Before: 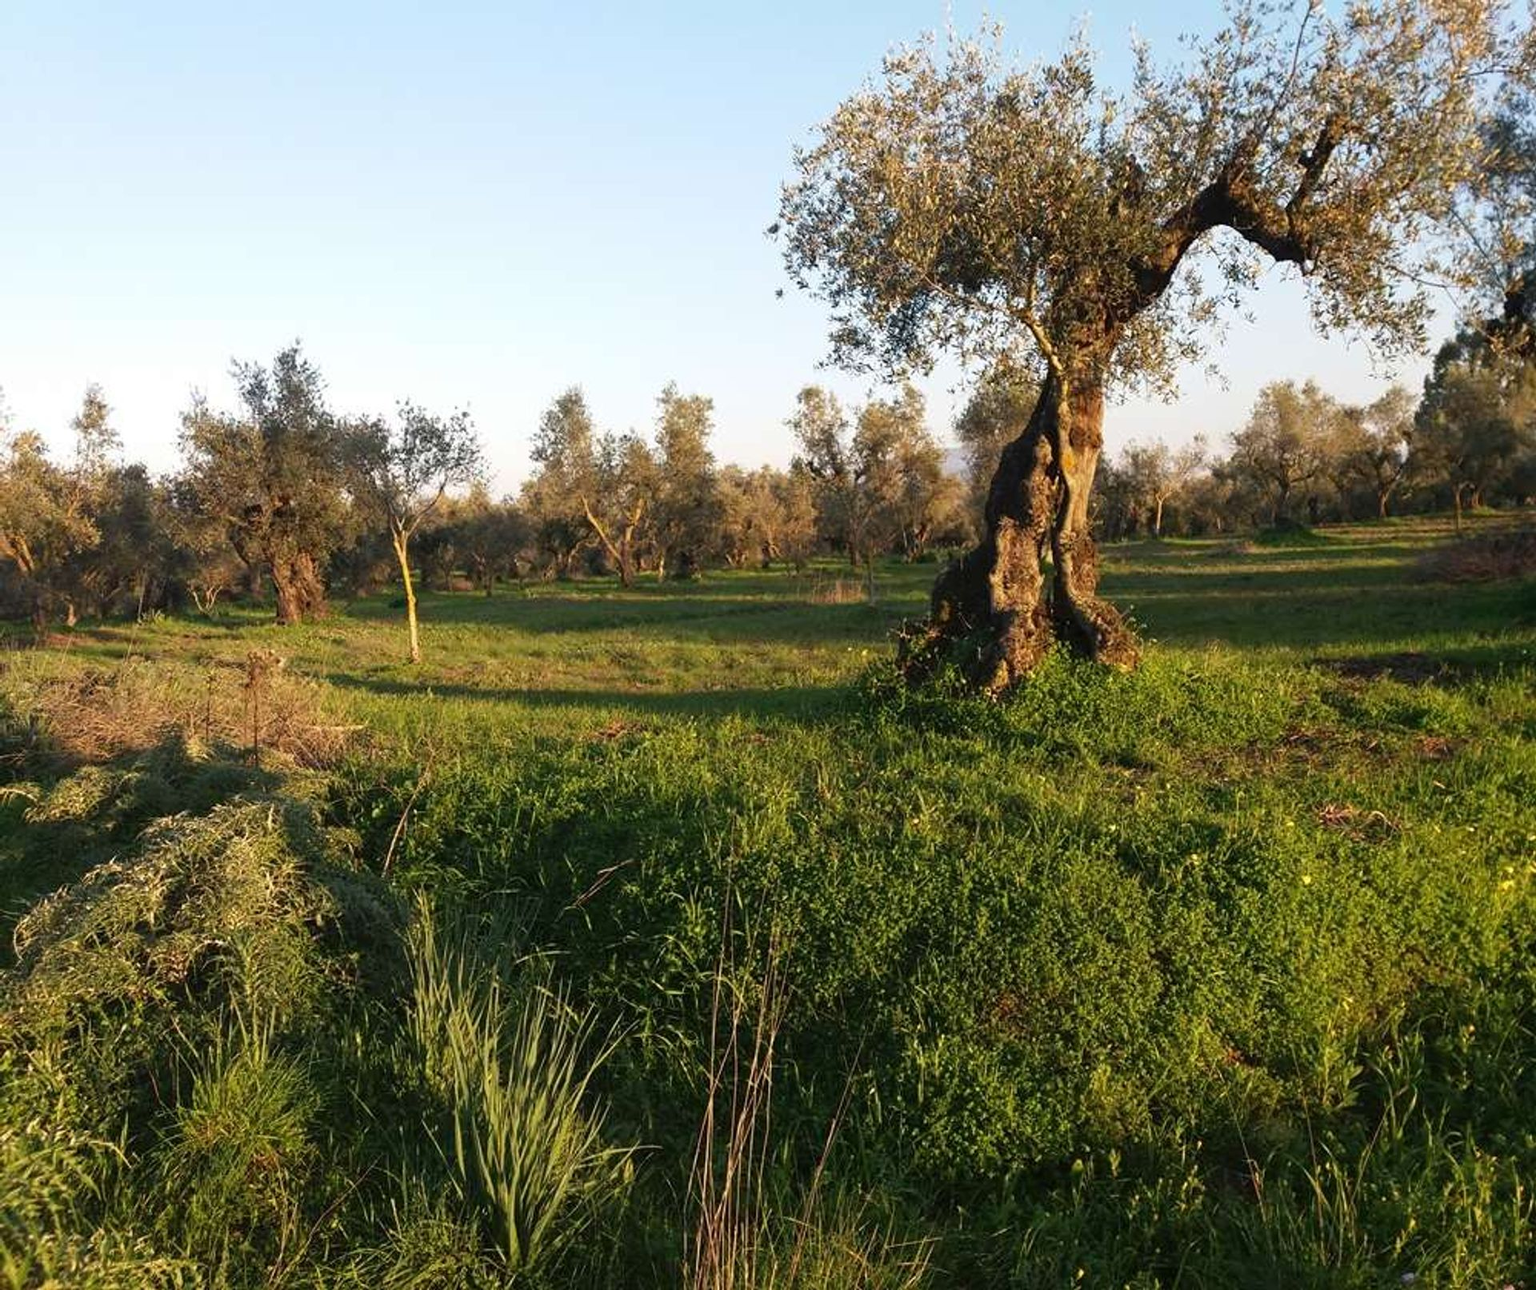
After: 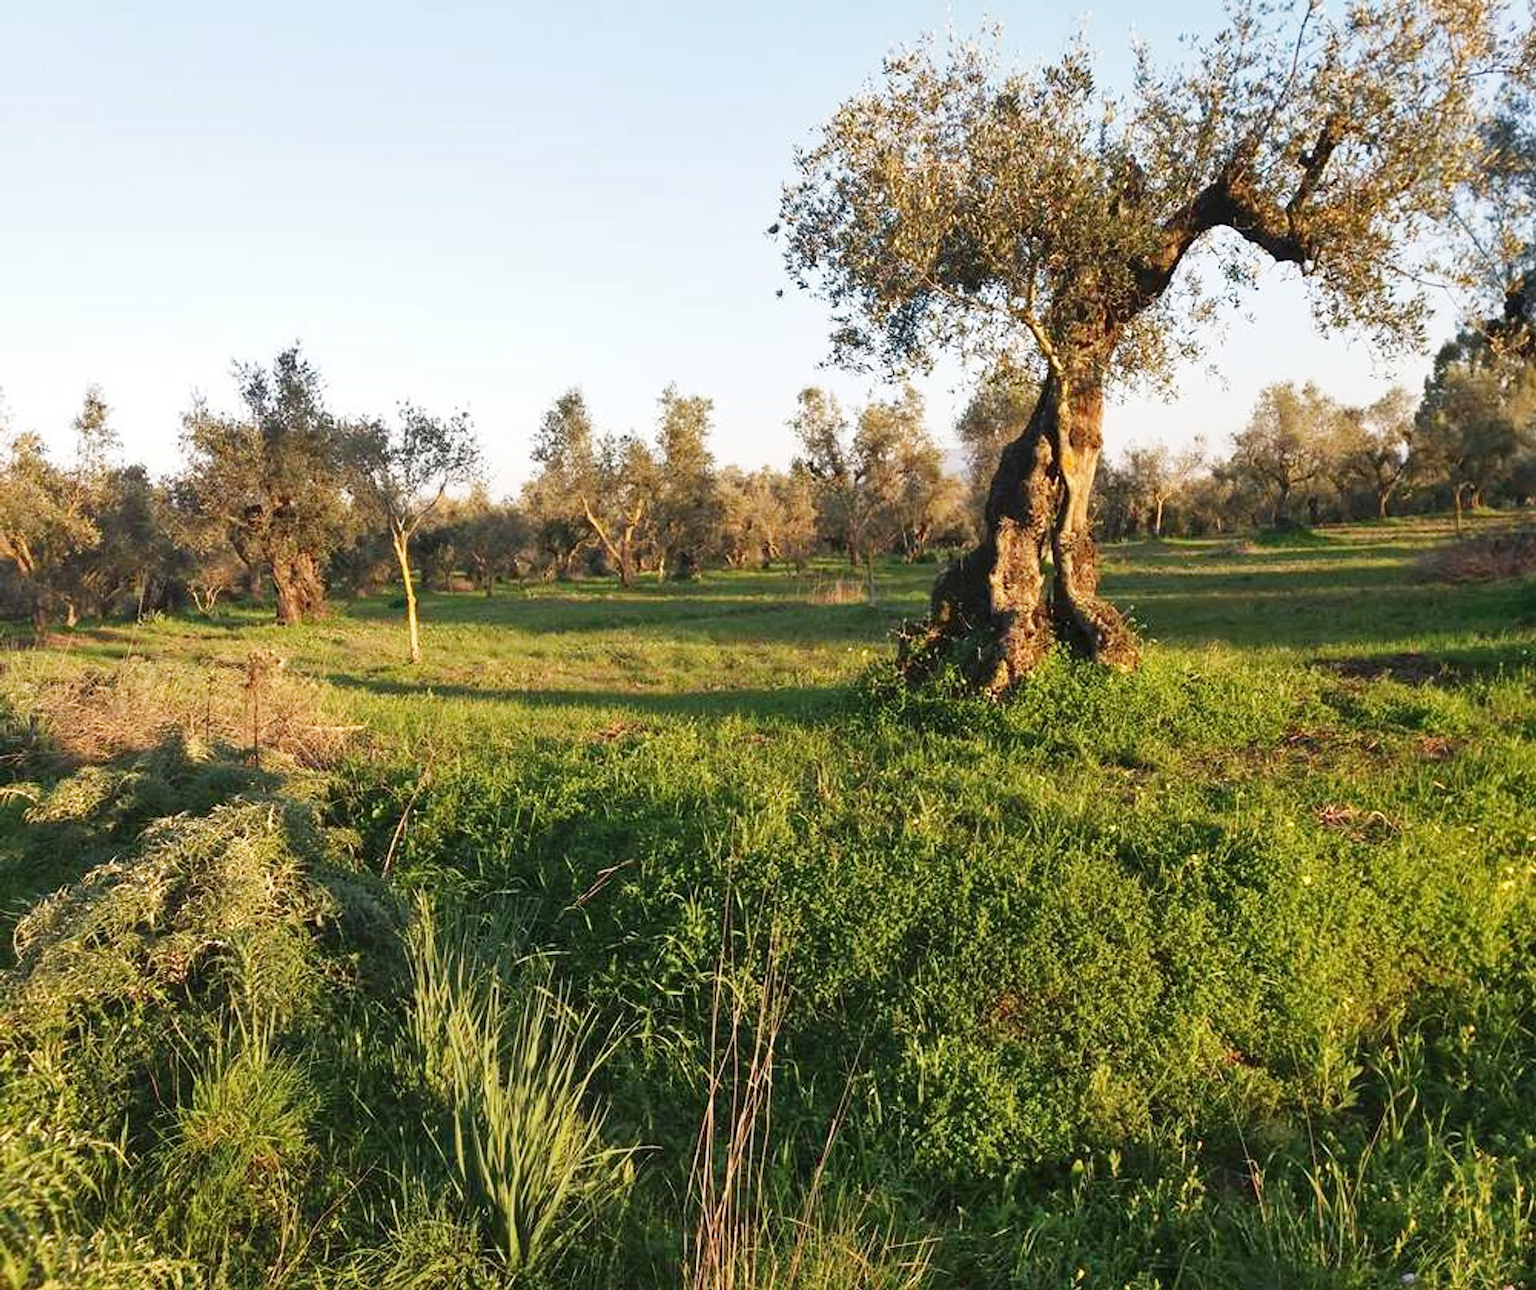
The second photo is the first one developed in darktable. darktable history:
base curve: curves: ch0 [(0, 0) (0.204, 0.334) (0.55, 0.733) (1, 1)], preserve colors none
shadows and highlights: shadows 48.21, highlights -42.95, soften with gaussian
